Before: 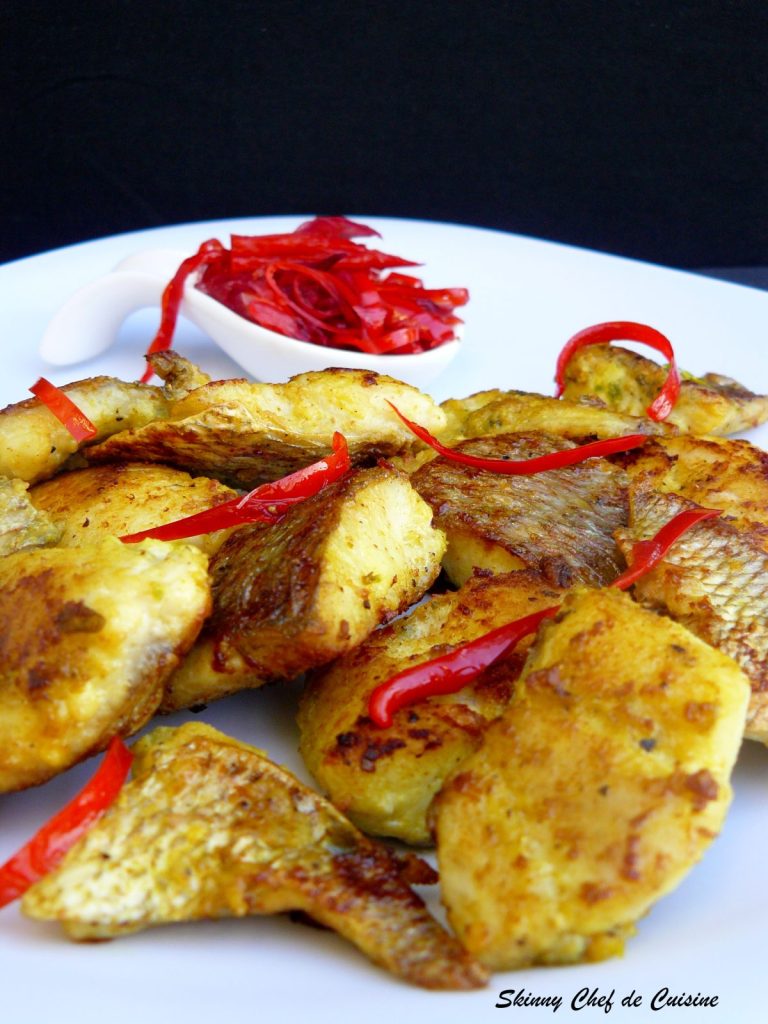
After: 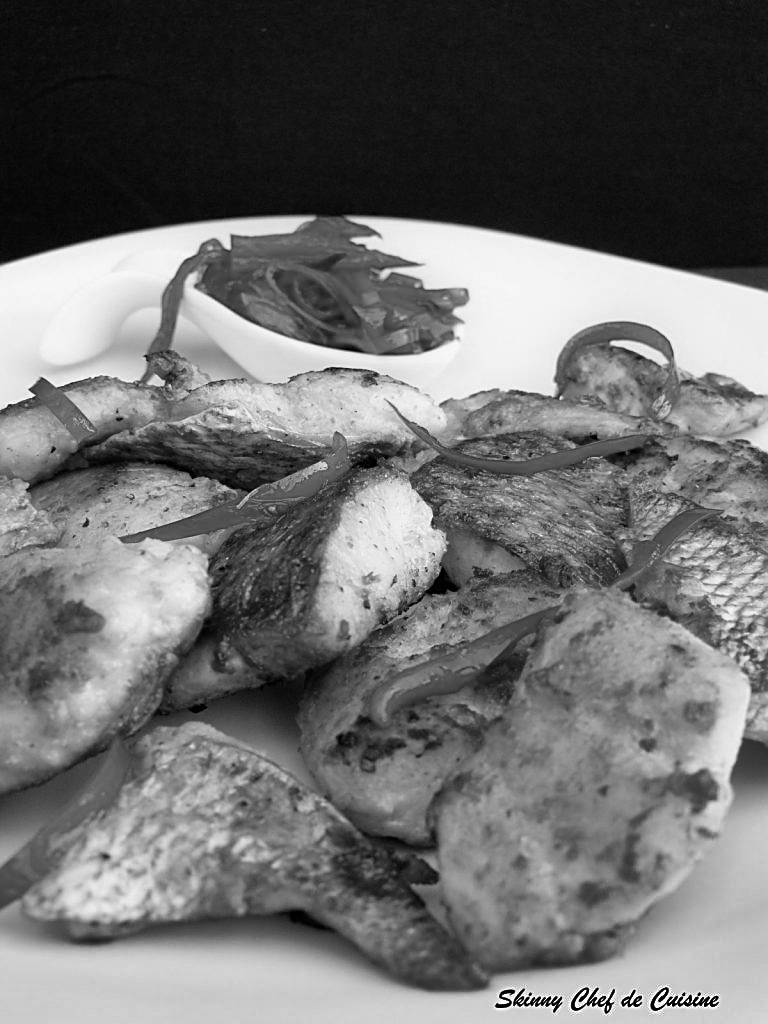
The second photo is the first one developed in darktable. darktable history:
sharpen: on, module defaults
shadows and highlights: radius 108.52, shadows 40.68, highlights -72.88, low approximation 0.01, soften with gaussian
monochrome: size 1
